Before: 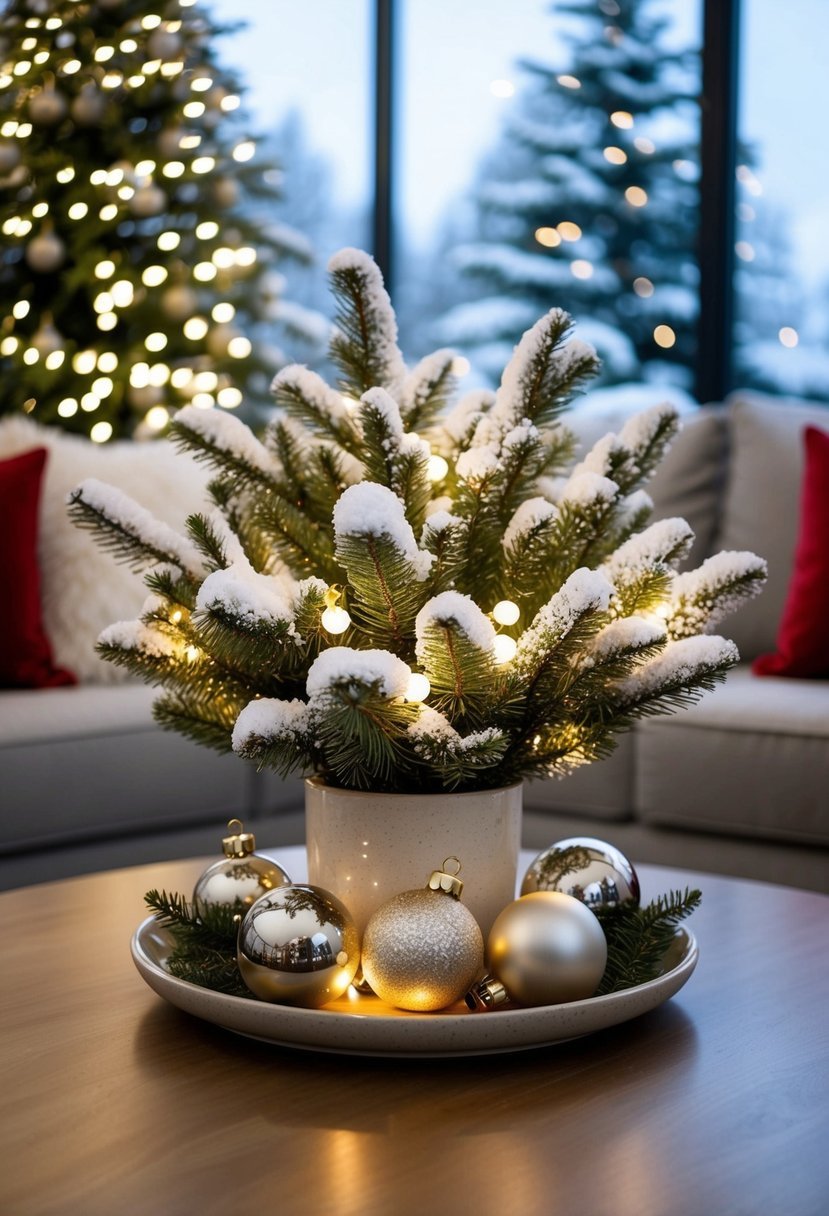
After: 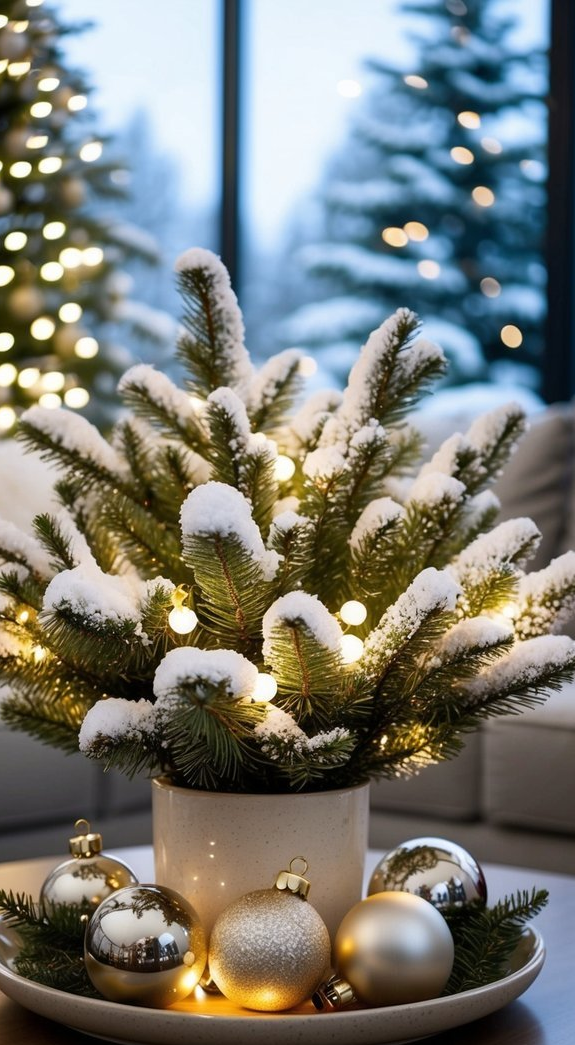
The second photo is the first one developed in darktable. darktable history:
crop: left 18.515%, right 12.06%, bottom 14.057%
